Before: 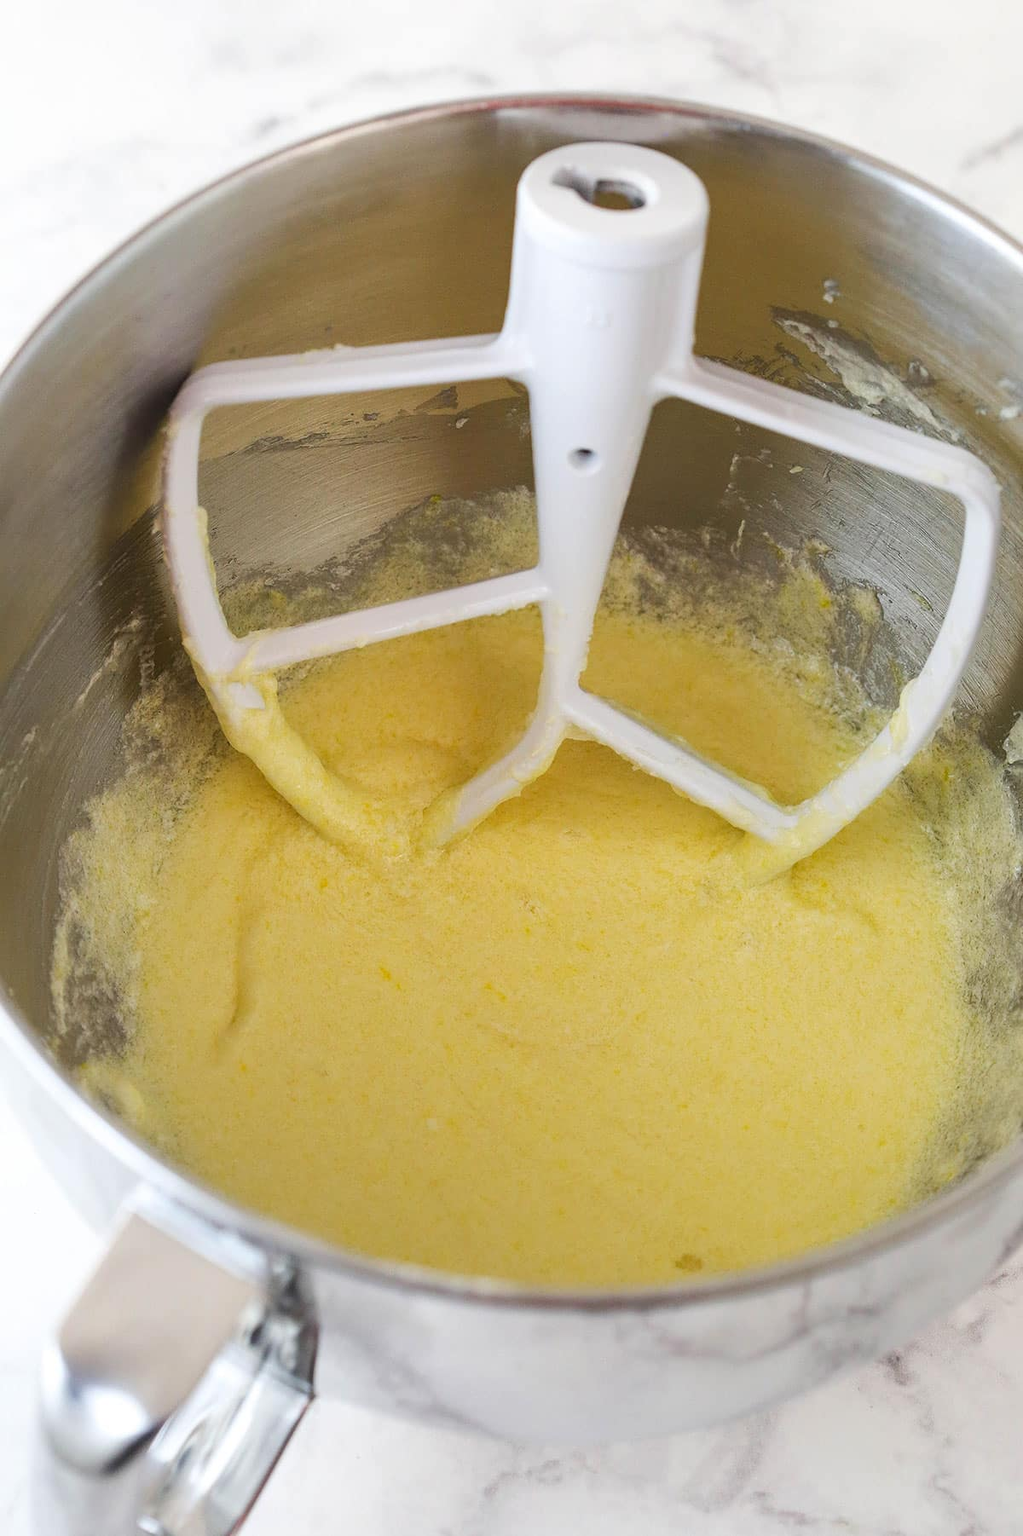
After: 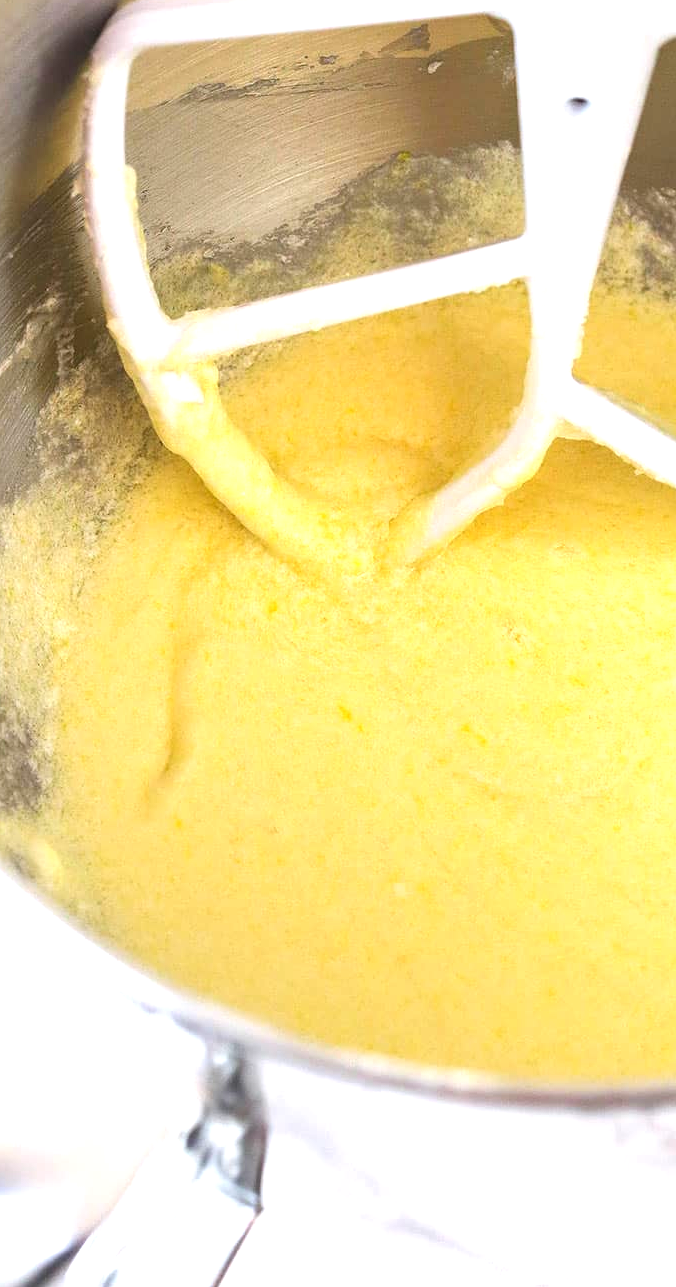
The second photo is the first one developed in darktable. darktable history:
white balance: red 1.004, blue 1.024
crop: left 8.966%, top 23.852%, right 34.699%, bottom 4.703%
exposure: black level correction 0, exposure 1 EV, compensate exposure bias true, compensate highlight preservation false
